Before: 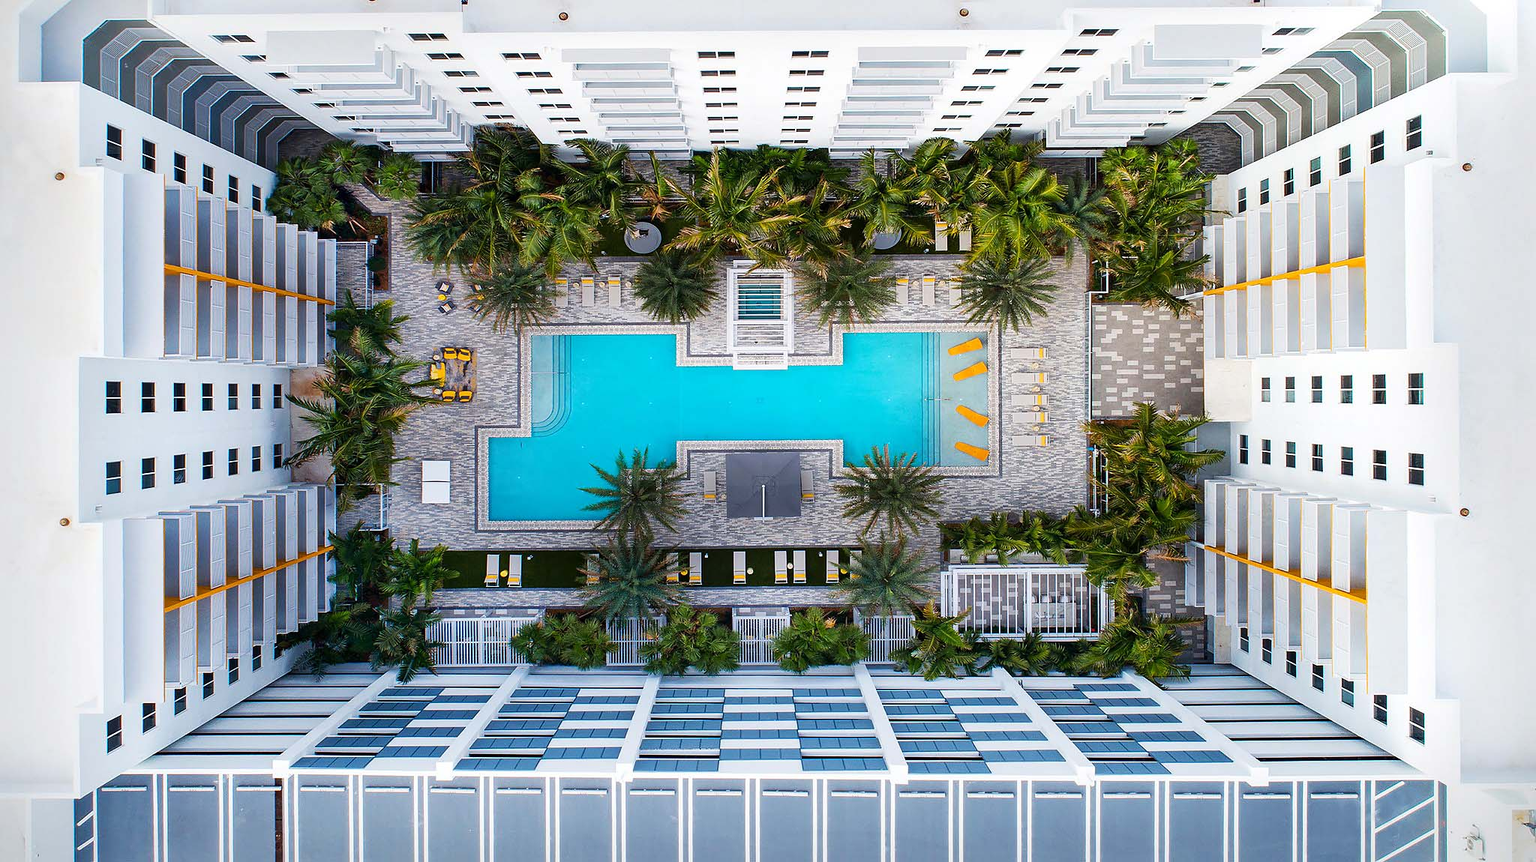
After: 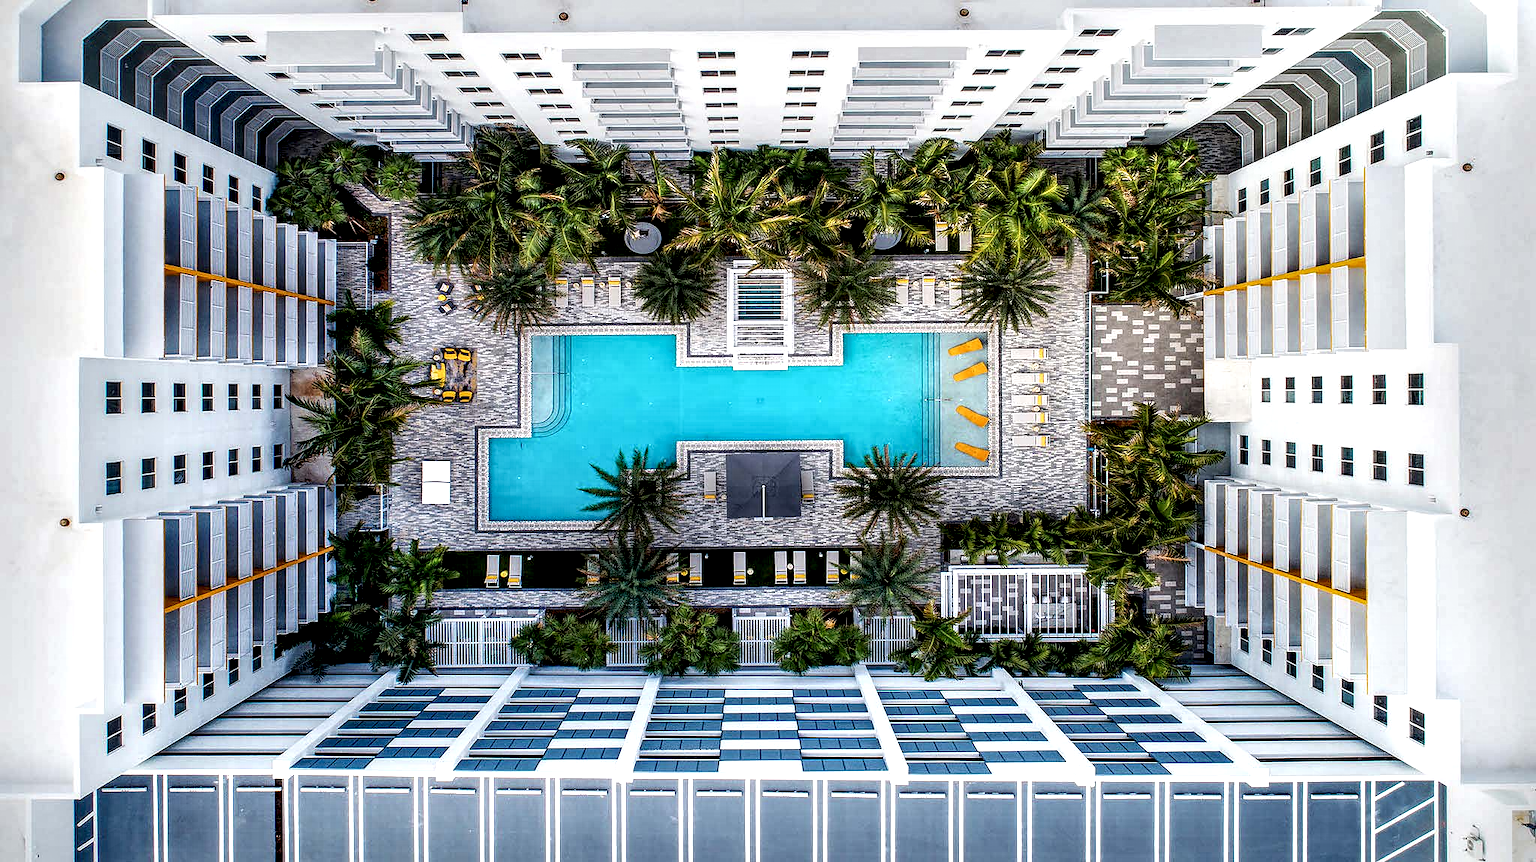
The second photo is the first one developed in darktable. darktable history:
contrast equalizer: y [[0.601, 0.6, 0.598, 0.598, 0.6, 0.601], [0.5 ×6], [0.5 ×6], [0 ×6], [0 ×6]]
local contrast: highlights 25%, detail 150%
exposure: compensate highlight preservation false
